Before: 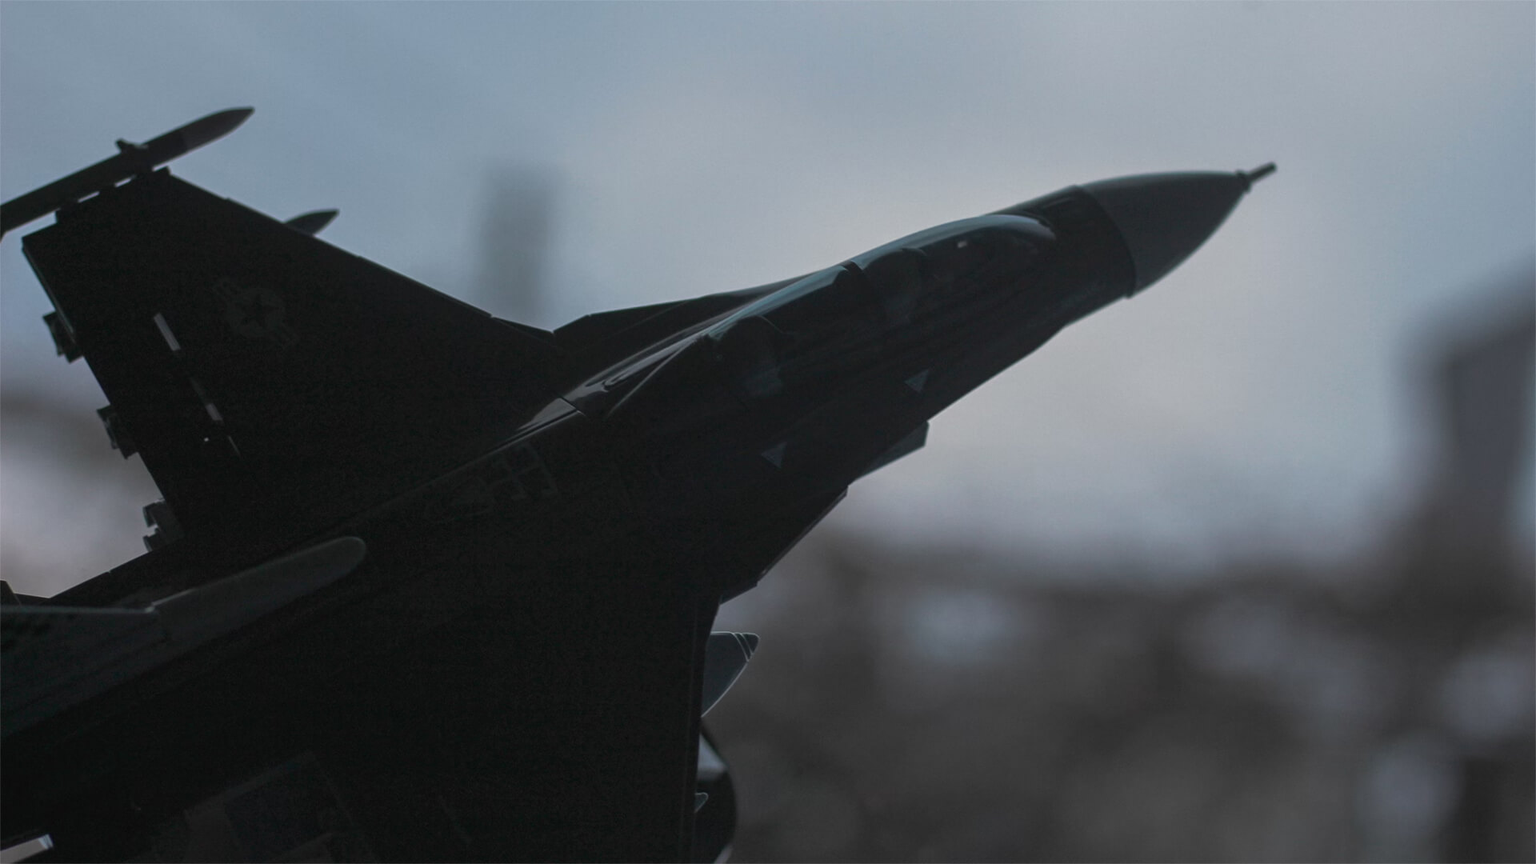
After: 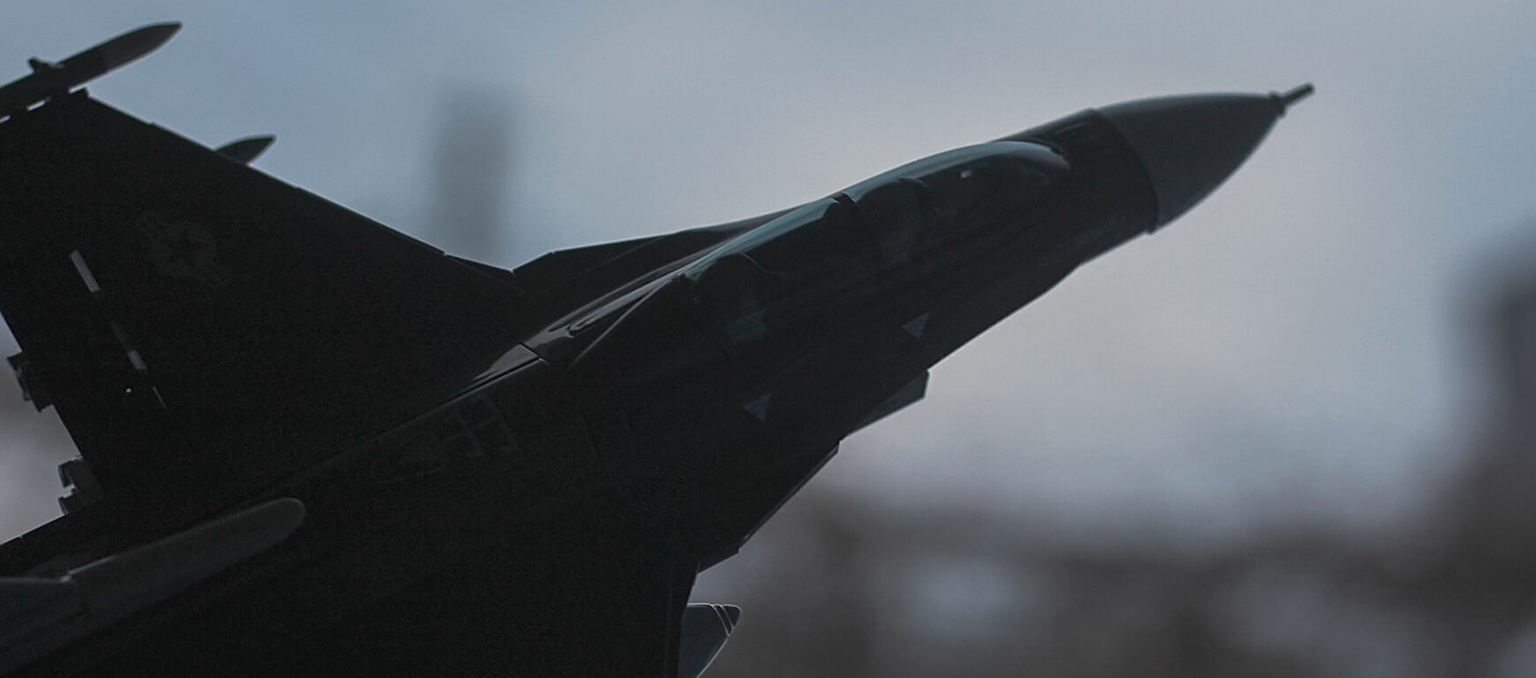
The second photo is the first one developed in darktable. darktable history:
crop: left 5.932%, top 10.174%, right 3.783%, bottom 18.962%
sharpen: on, module defaults
